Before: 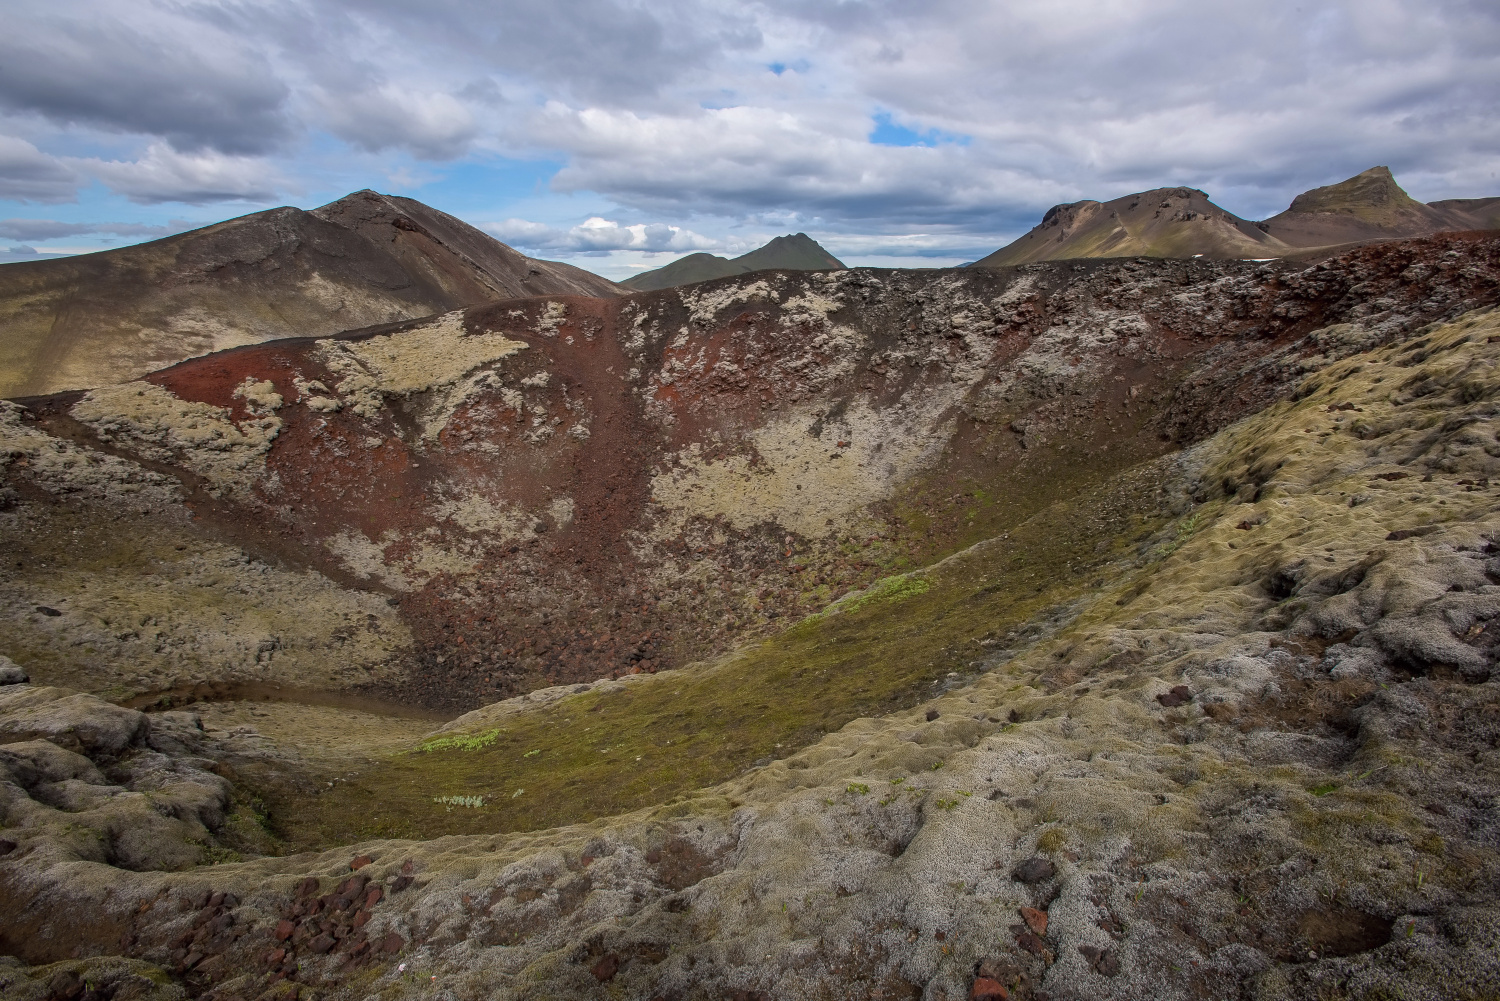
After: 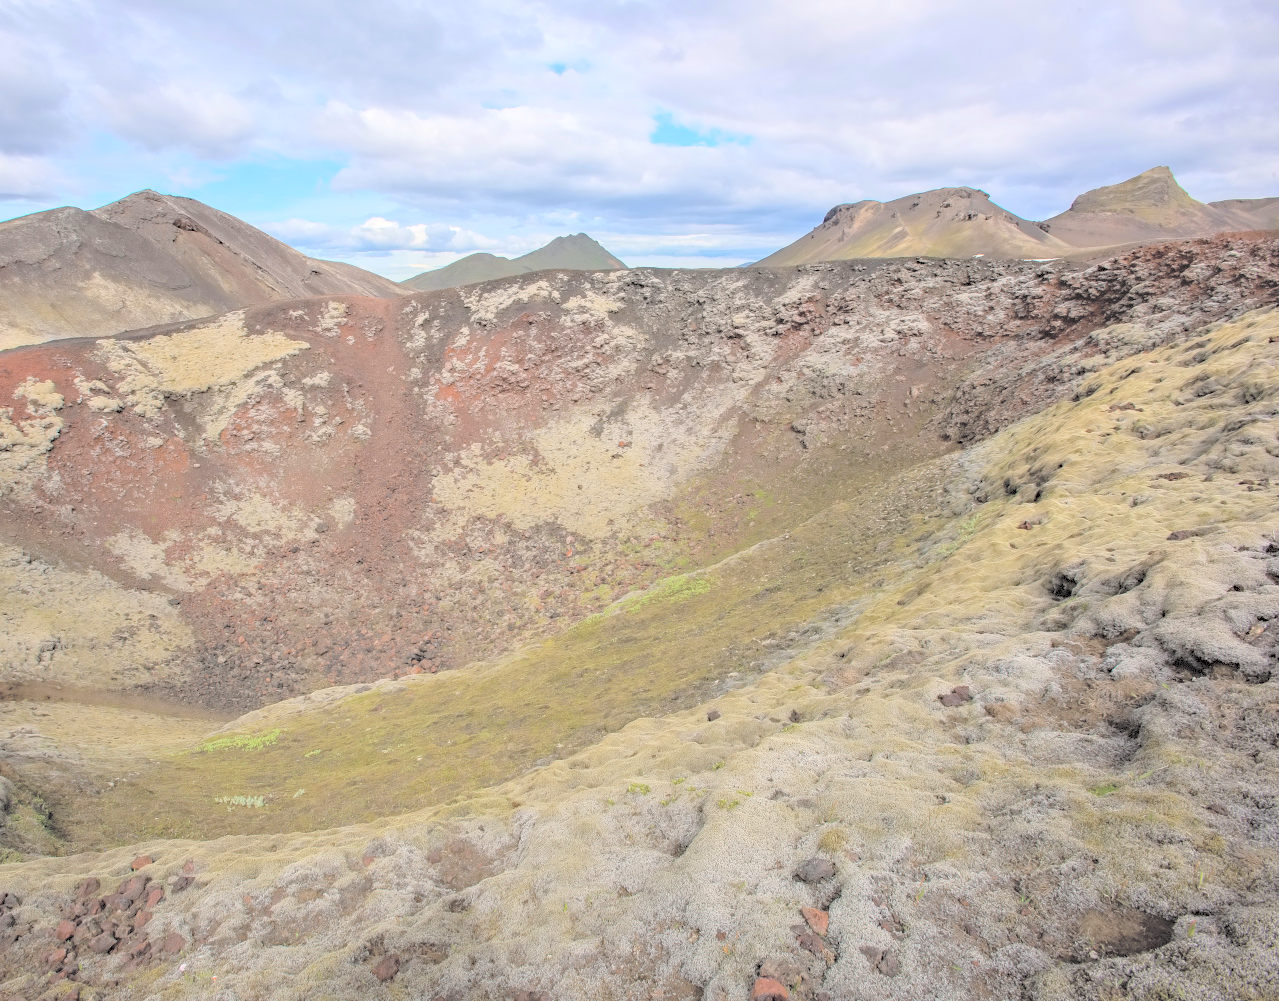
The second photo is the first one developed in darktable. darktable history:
contrast brightness saturation: brightness 0.998
crop and rotate: left 14.729%
haze removal: compatibility mode true, adaptive false
